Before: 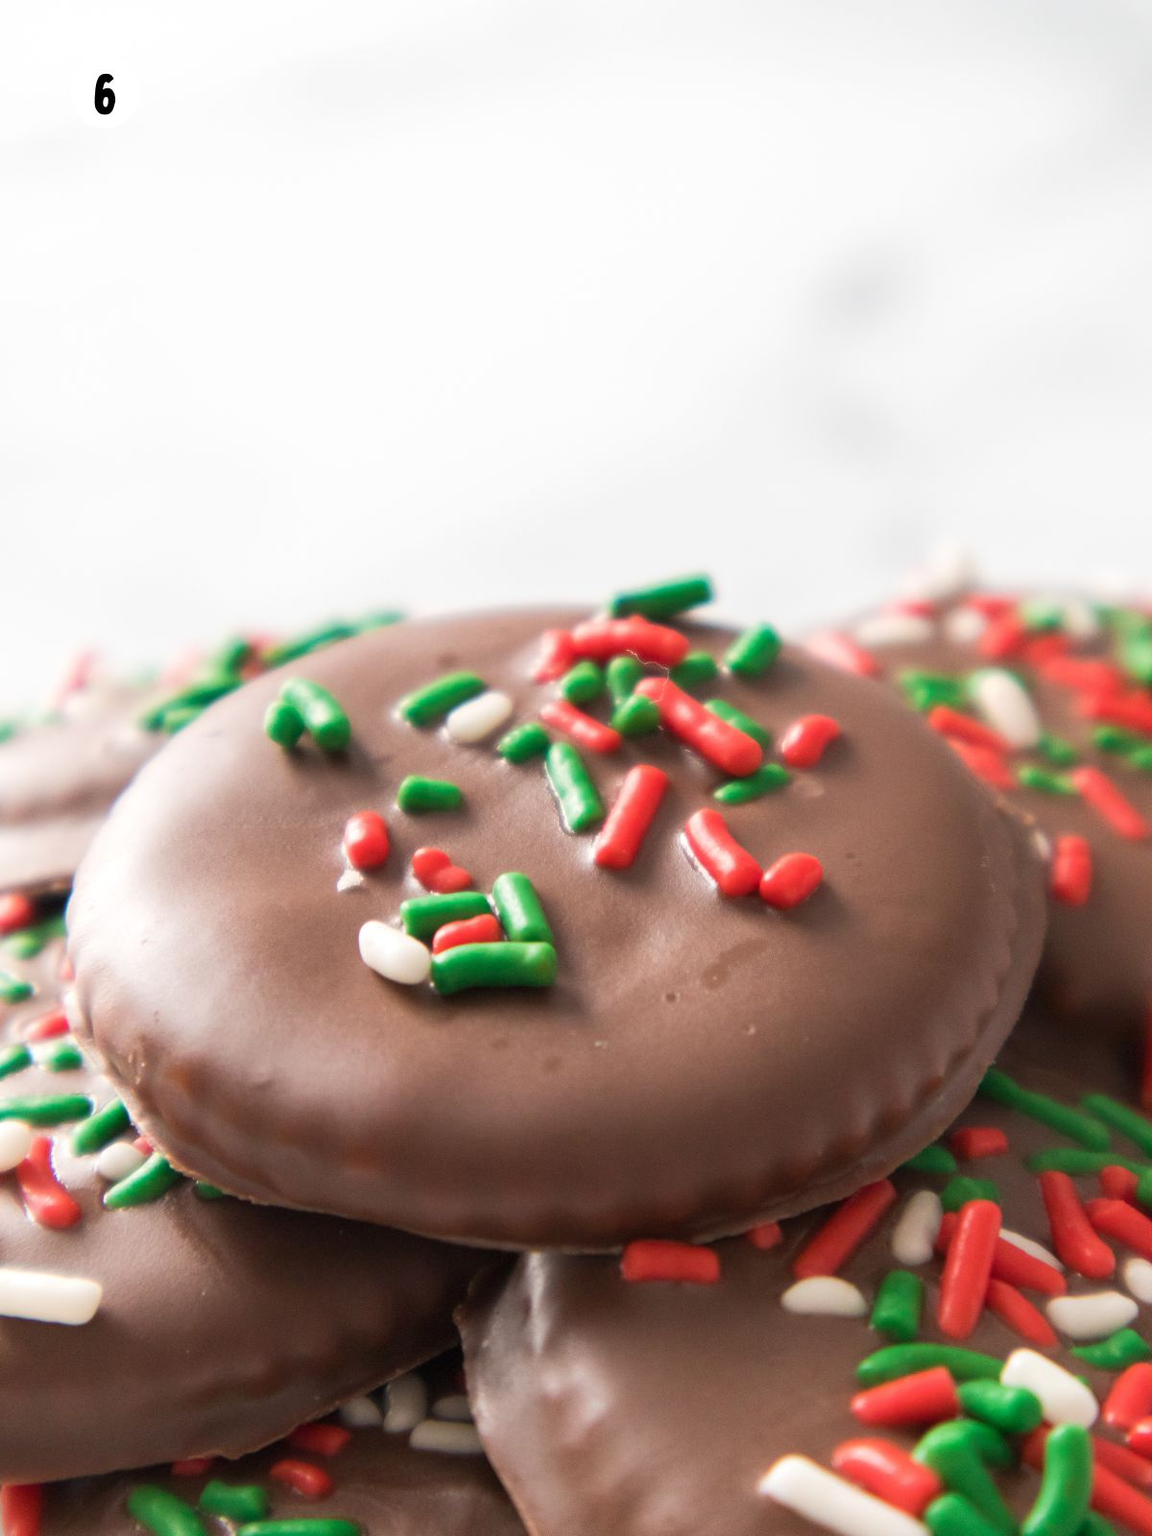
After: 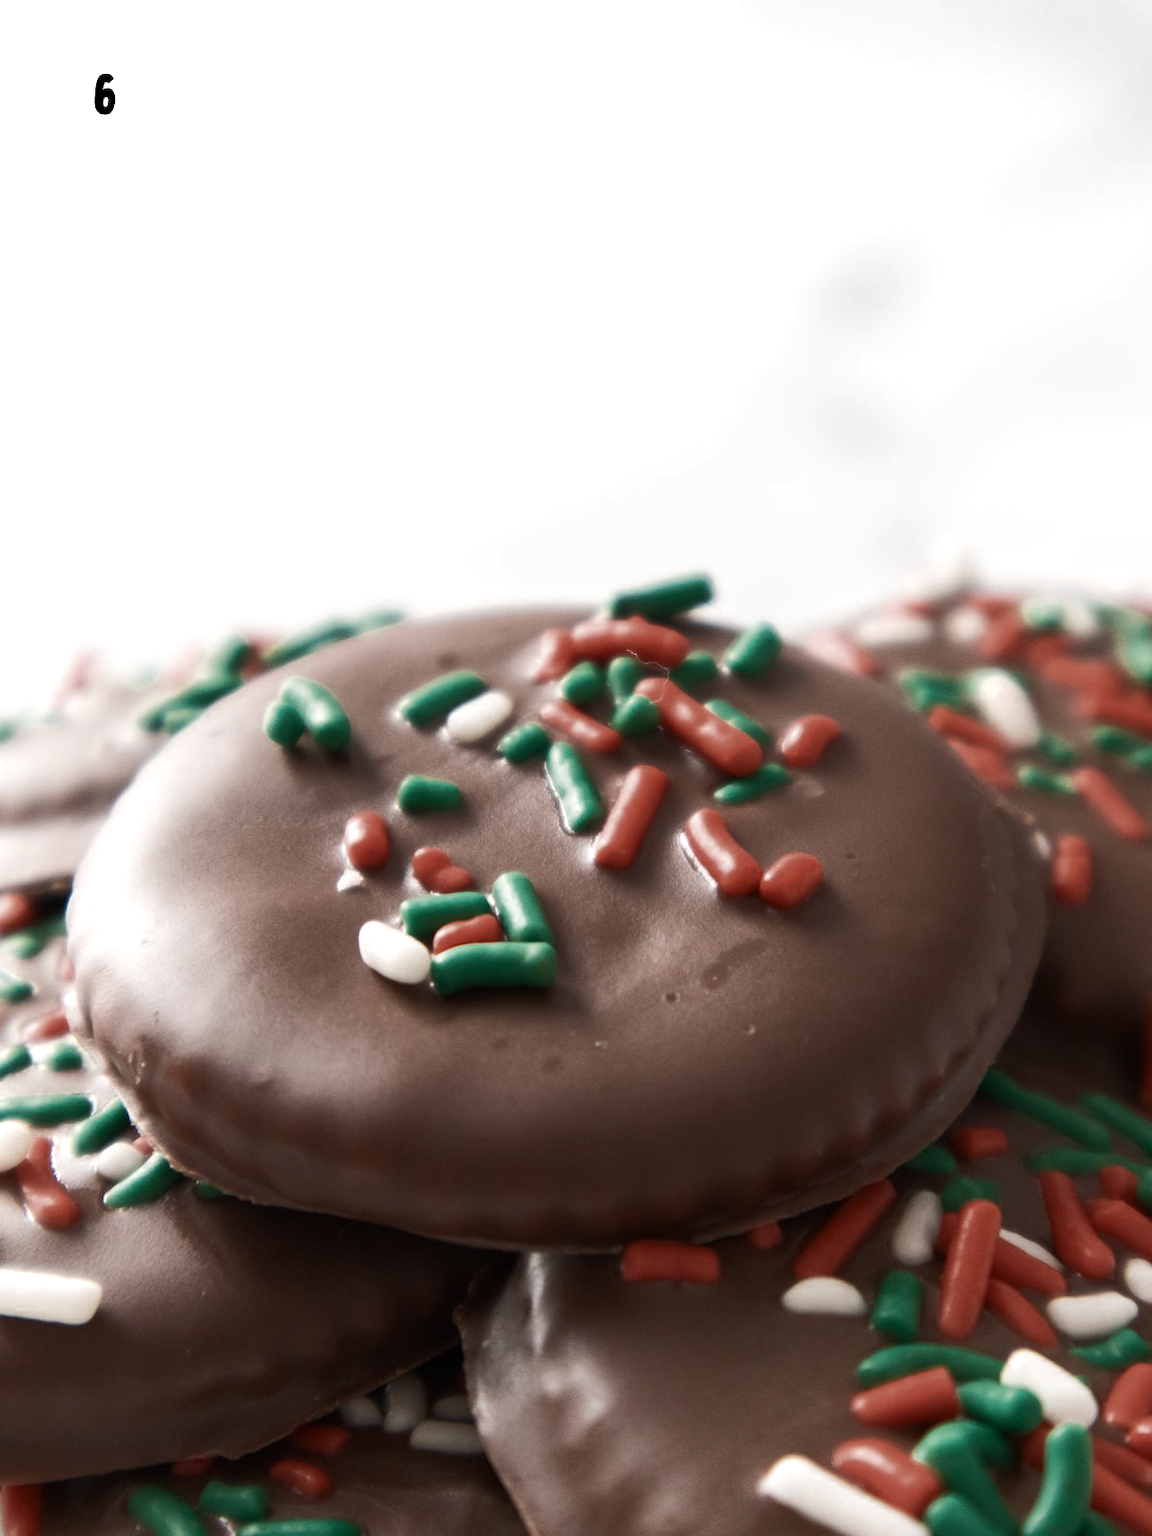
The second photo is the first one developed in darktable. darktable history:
color balance rgb: perceptual saturation grading › highlights -31.88%, perceptual saturation grading › mid-tones 5.8%, perceptual saturation grading › shadows 18.12%, perceptual brilliance grading › highlights 3.62%, perceptual brilliance grading › mid-tones -18.12%, perceptual brilliance grading › shadows -41.3%
color zones: curves: ch0 [(0, 0.5) (0.125, 0.4) (0.25, 0.5) (0.375, 0.4) (0.5, 0.4) (0.625, 0.6) (0.75, 0.6) (0.875, 0.5)]; ch1 [(0, 0.35) (0.125, 0.45) (0.25, 0.35) (0.375, 0.35) (0.5, 0.35) (0.625, 0.35) (0.75, 0.45) (0.875, 0.35)]; ch2 [(0, 0.6) (0.125, 0.5) (0.25, 0.5) (0.375, 0.6) (0.5, 0.6) (0.625, 0.5) (0.75, 0.5) (0.875, 0.5)]
